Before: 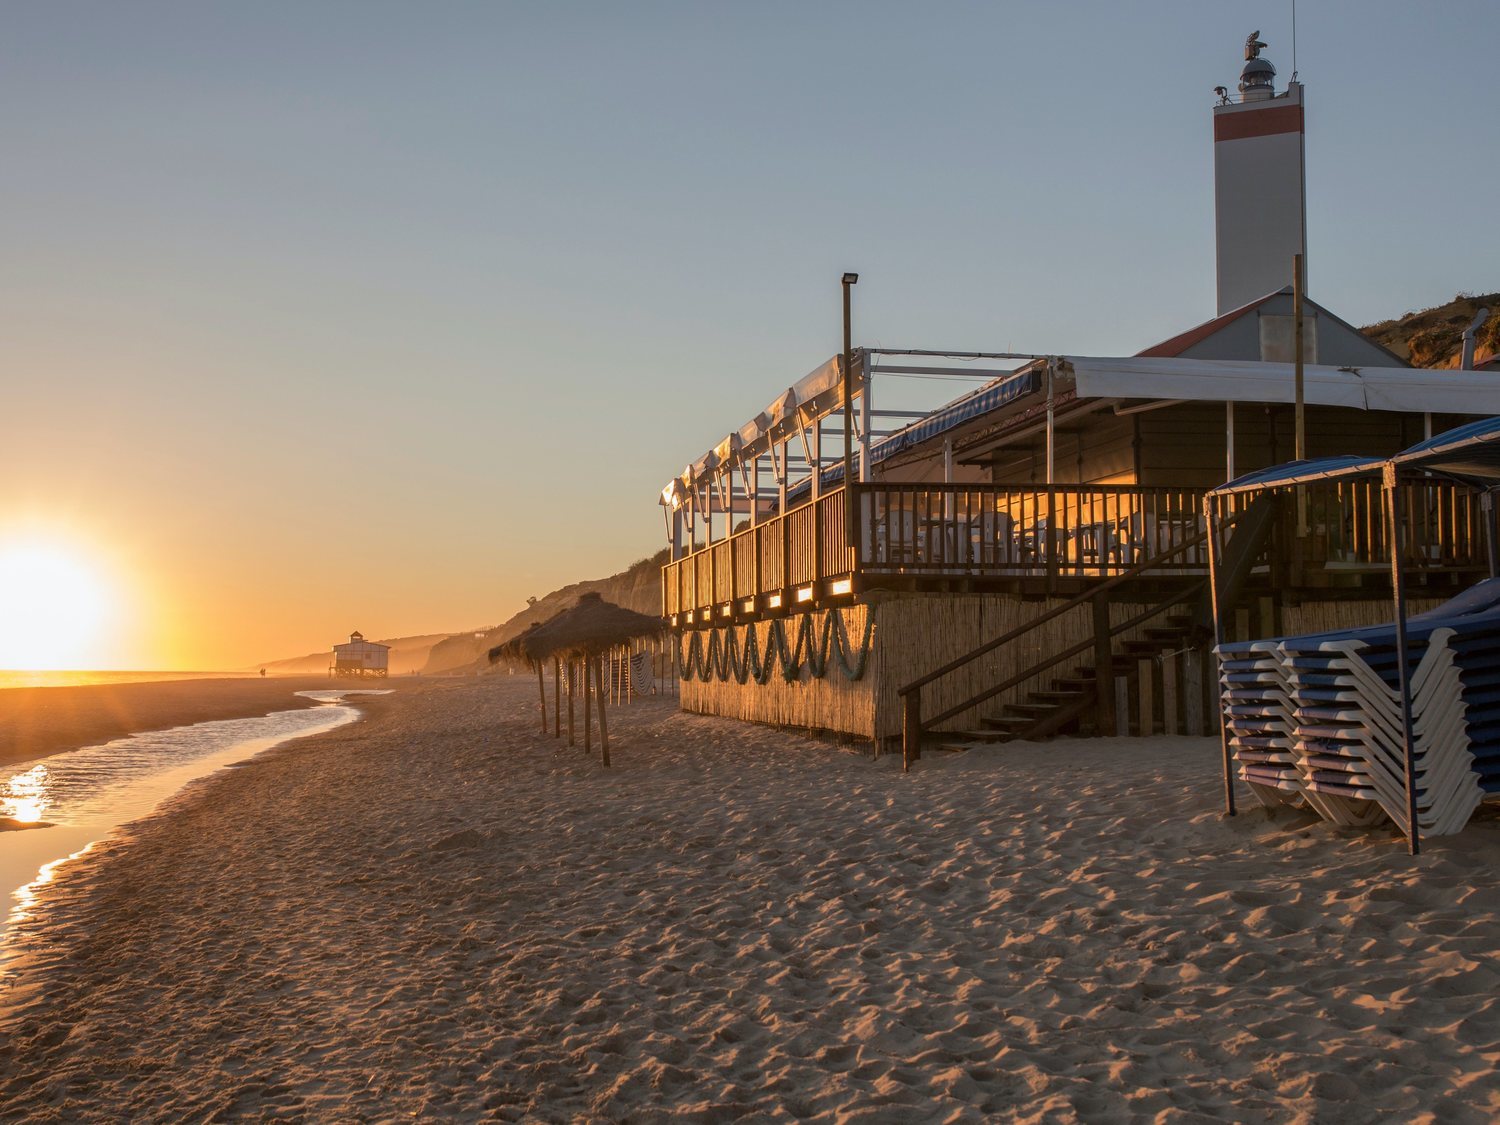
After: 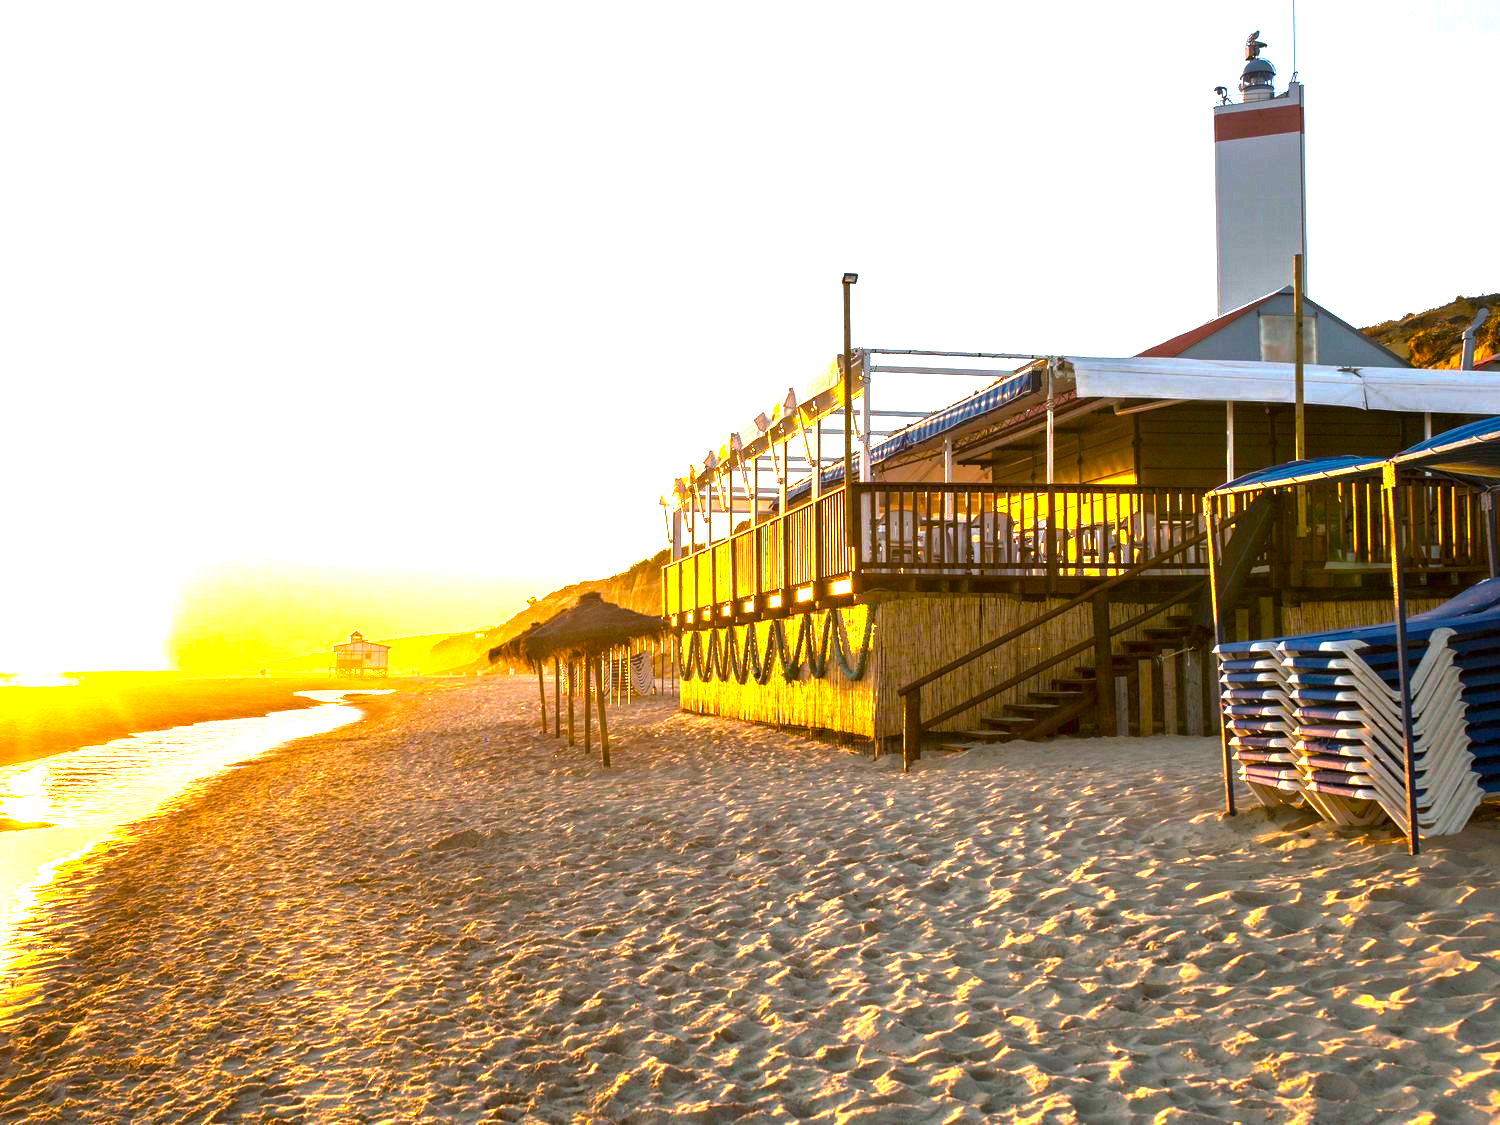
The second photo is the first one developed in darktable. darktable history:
color balance rgb: shadows lift › chroma 2.055%, shadows lift › hue 220.14°, perceptual saturation grading › global saturation 20%, perceptual saturation grading › highlights -24.977%, perceptual saturation grading › shadows 50.088%, perceptual brilliance grading › global brilliance 34.48%, perceptual brilliance grading › highlights 49.498%, perceptual brilliance grading › mid-tones 59.051%, perceptual brilliance grading › shadows 34.476%, global vibrance 20%
